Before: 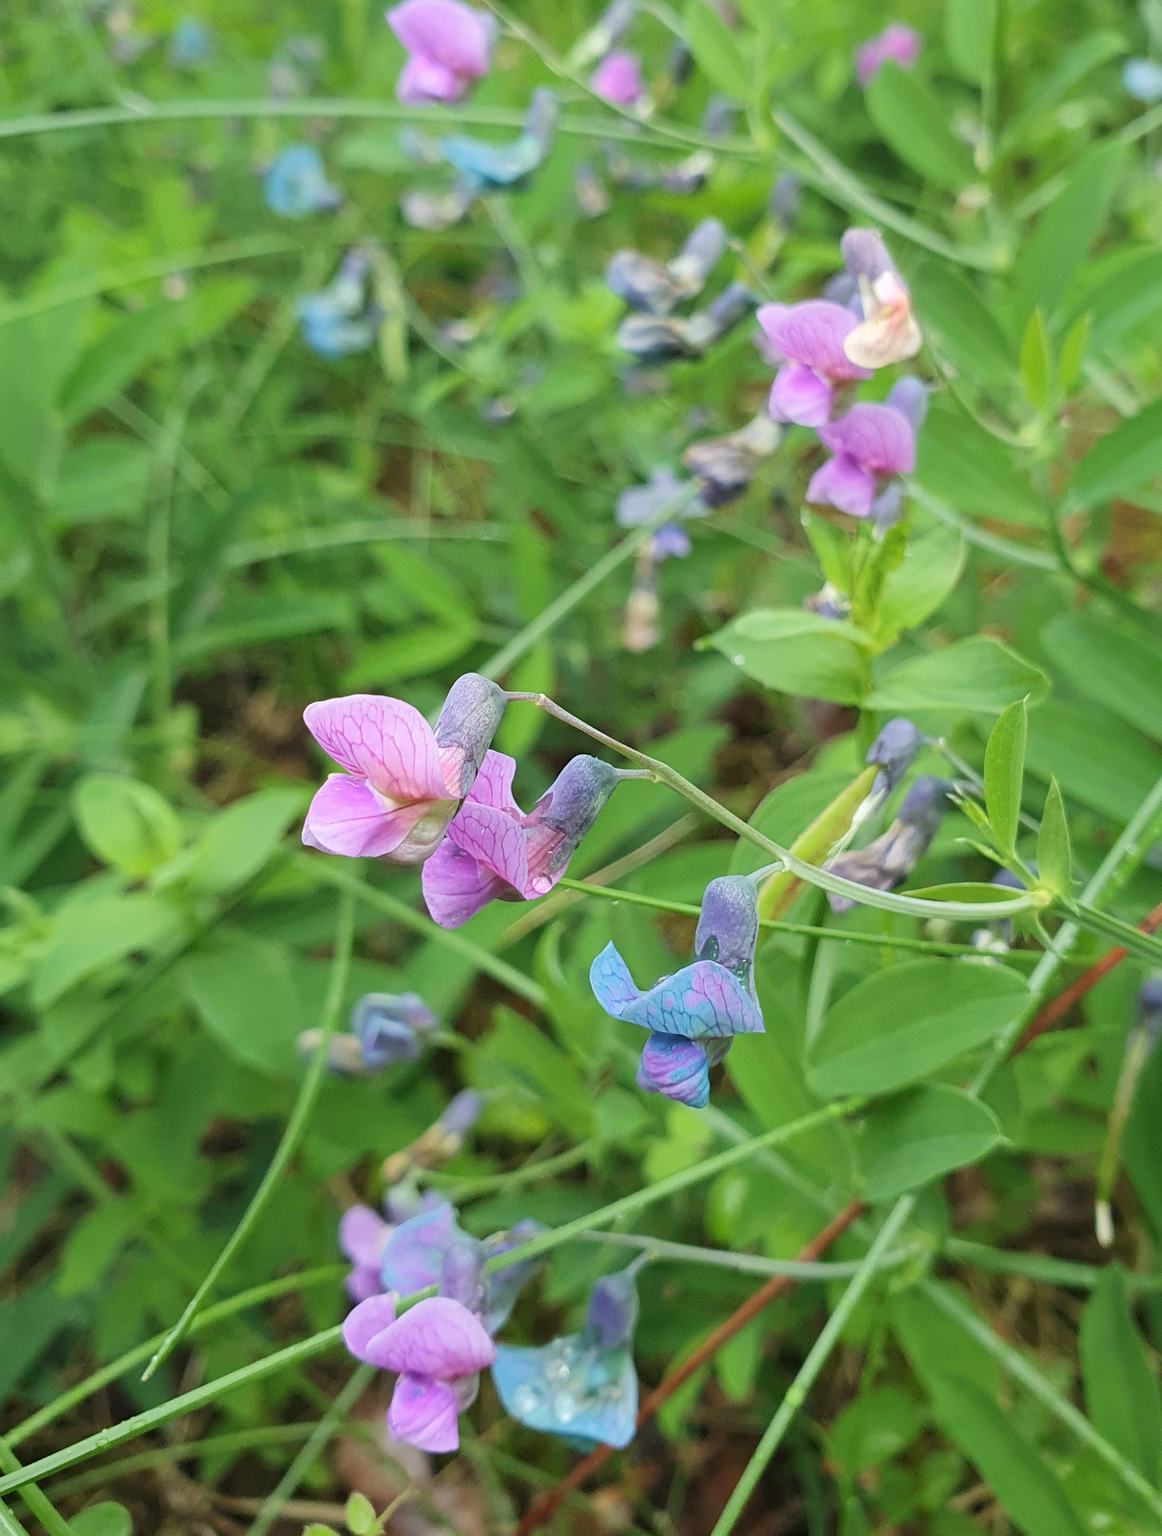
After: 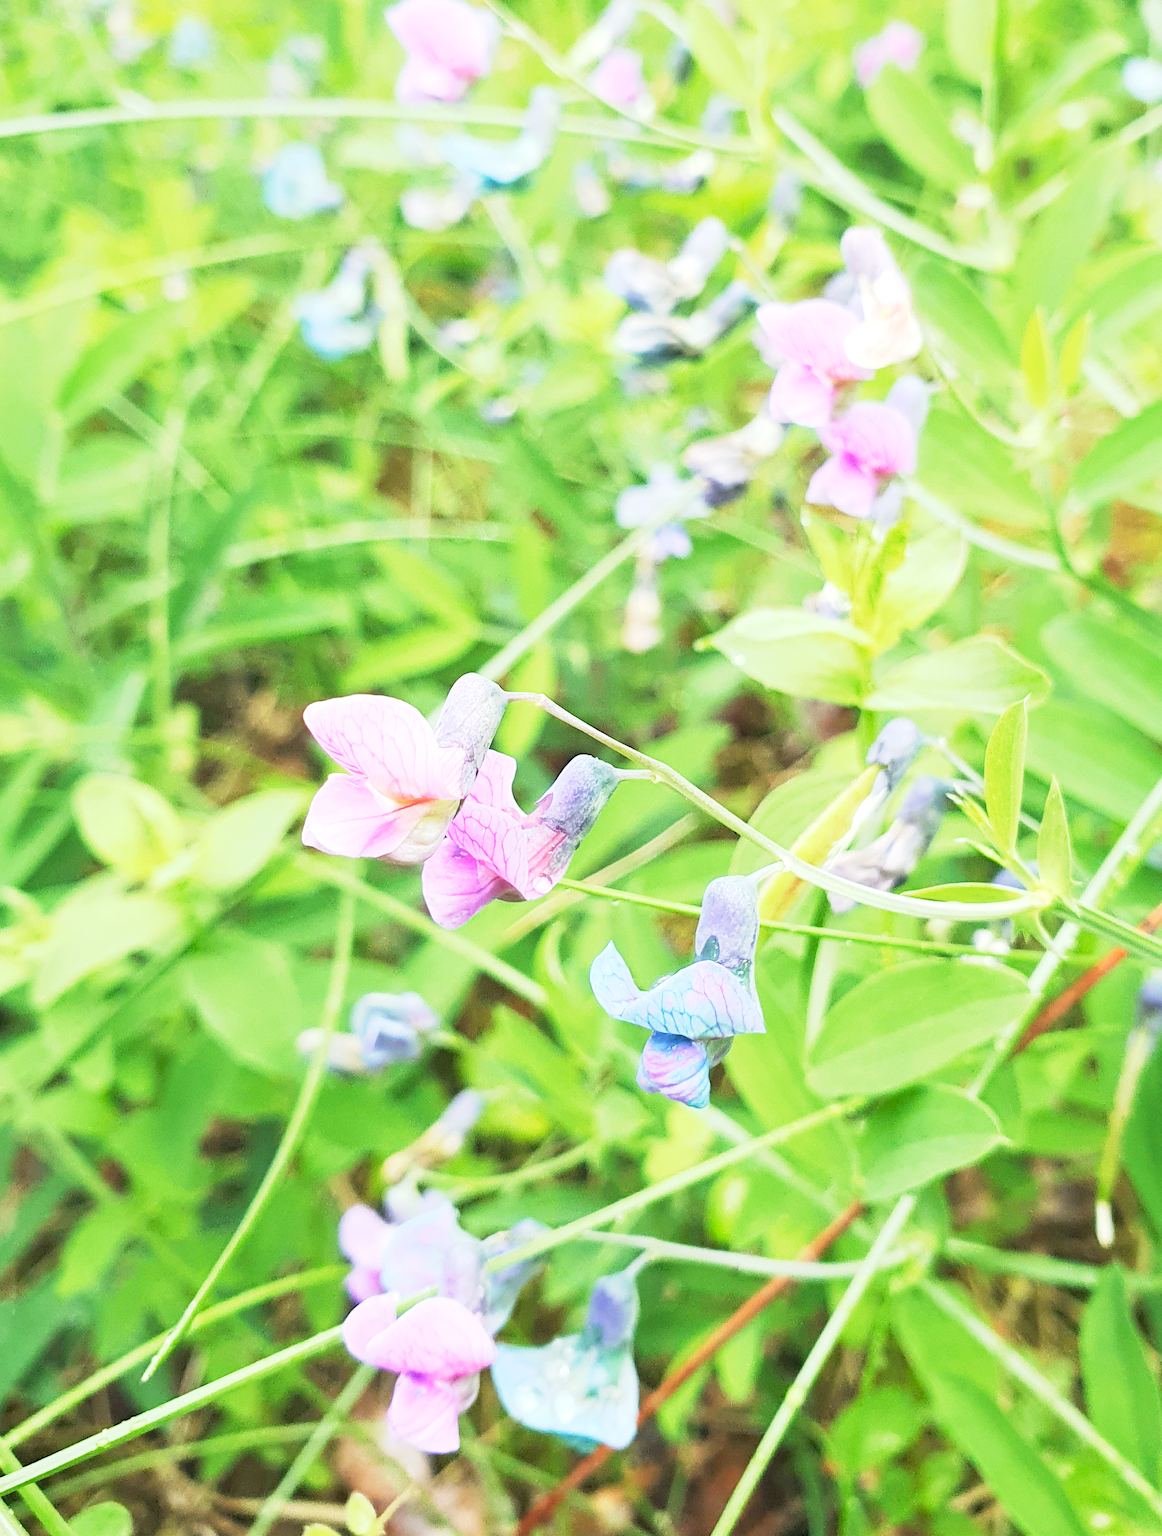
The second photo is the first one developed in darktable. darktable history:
contrast brightness saturation: saturation 0.097
exposure: black level correction 0, exposure 1.2 EV, compensate highlight preservation false
base curve: curves: ch0 [(0, 0) (0.088, 0.125) (0.176, 0.251) (0.354, 0.501) (0.613, 0.749) (1, 0.877)], preserve colors none
